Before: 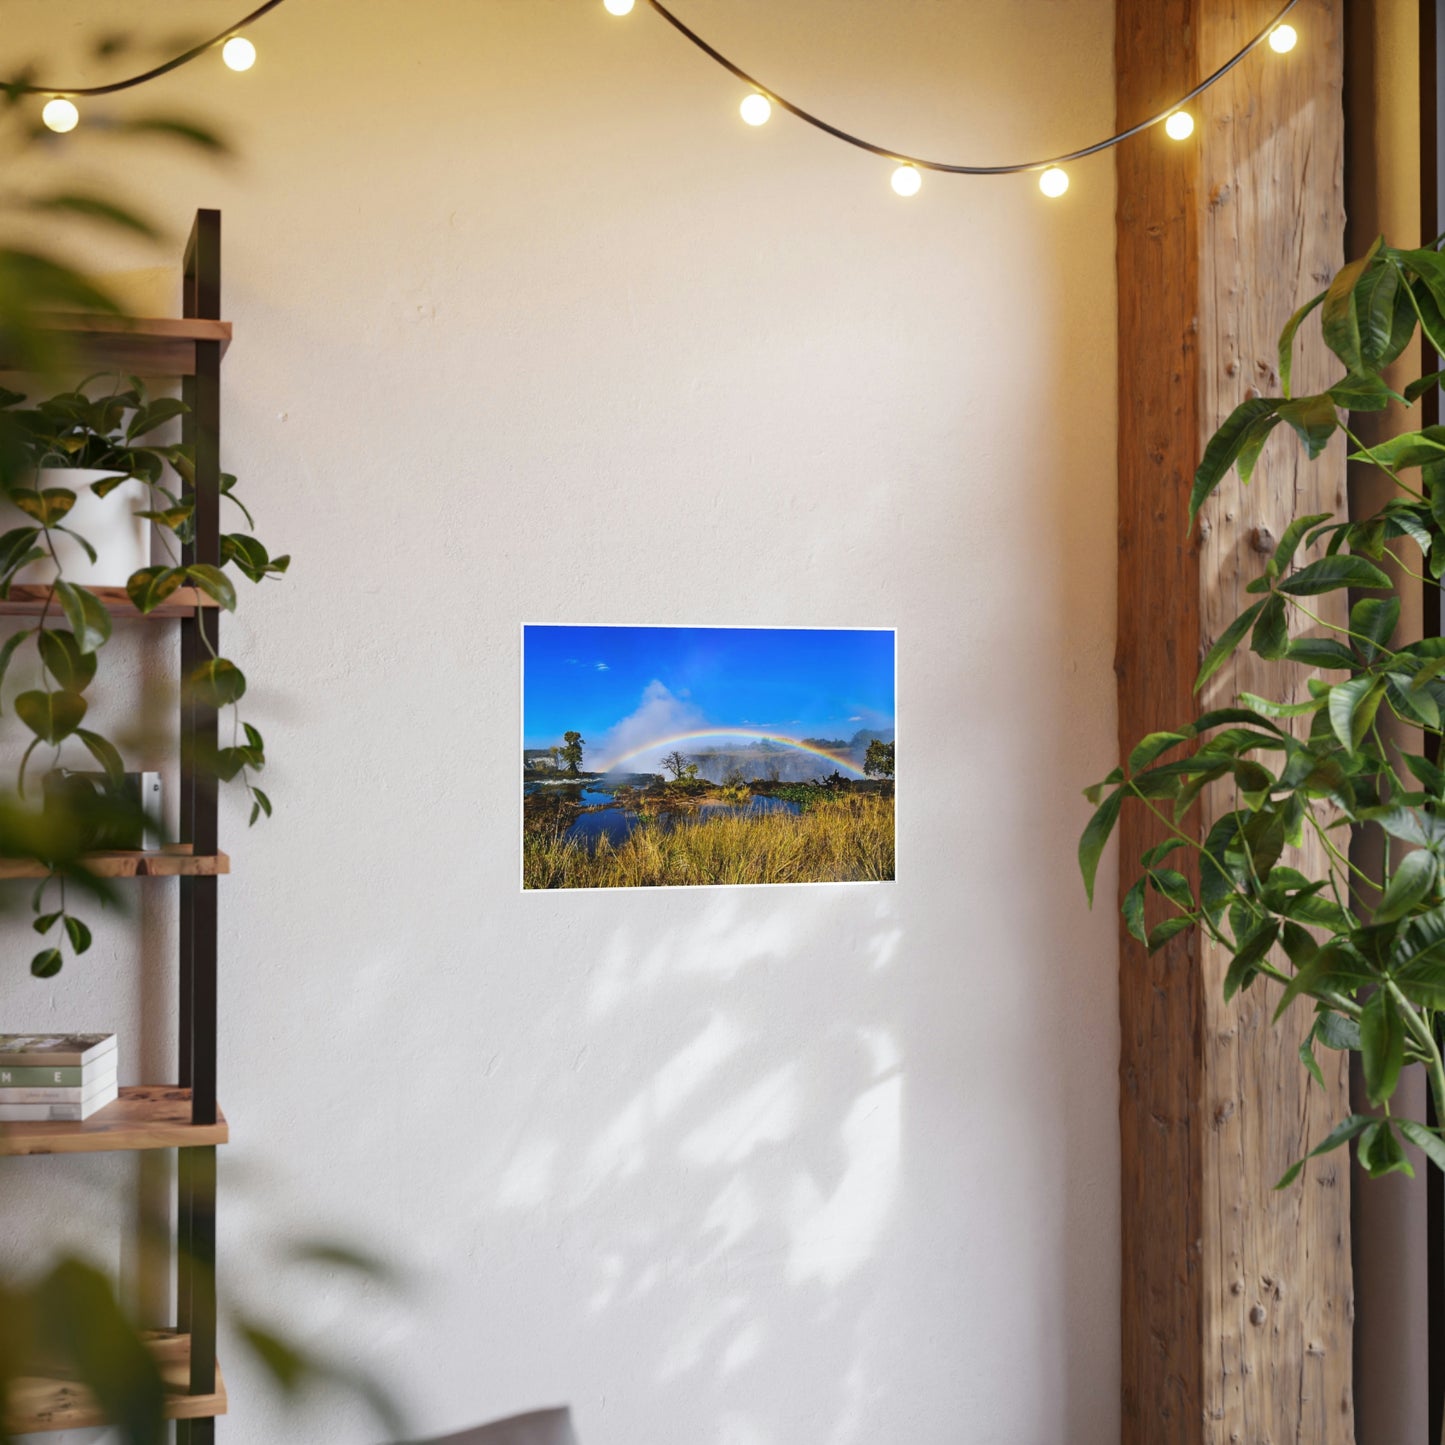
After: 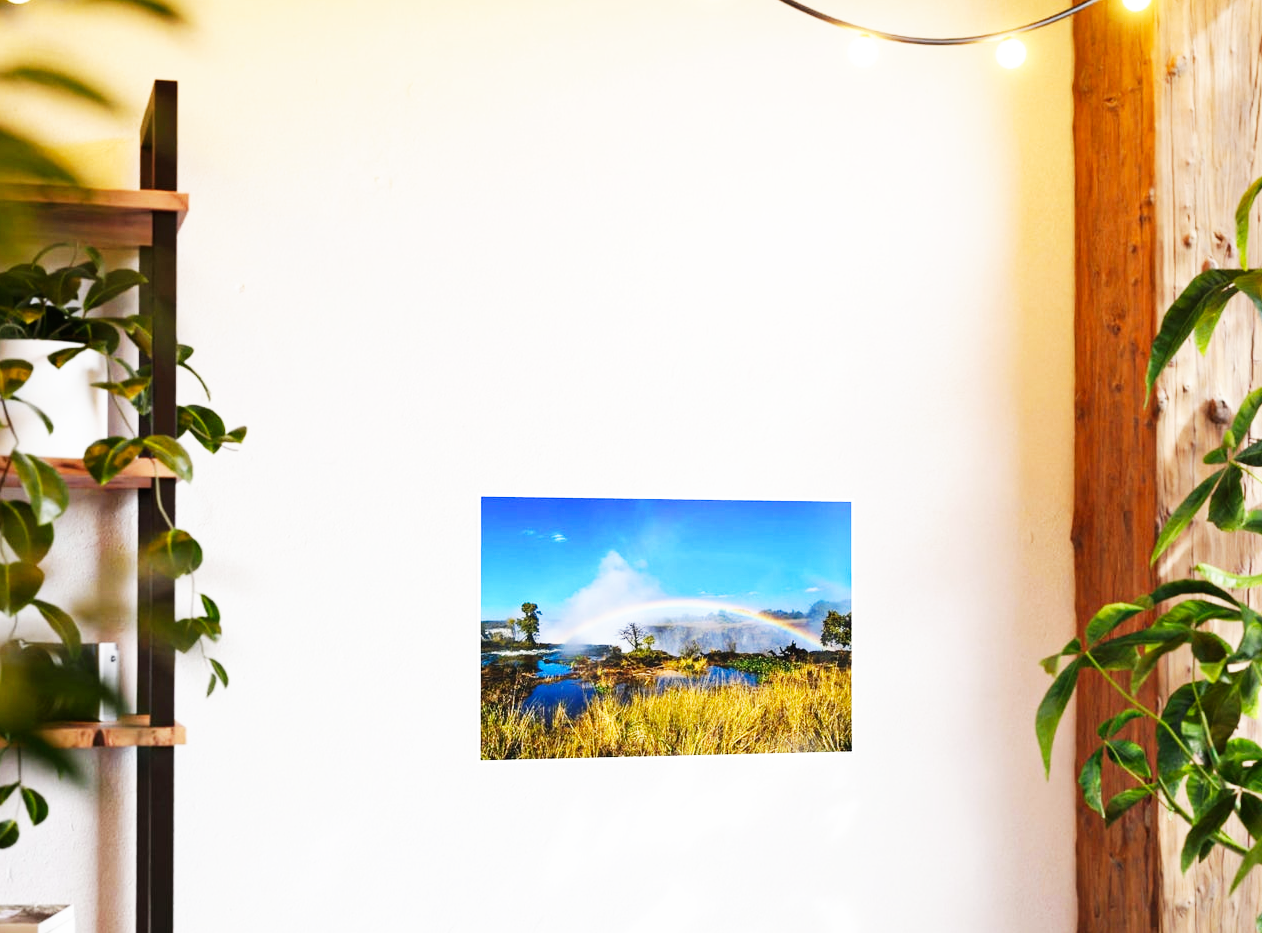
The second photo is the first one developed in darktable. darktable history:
base curve: curves: ch0 [(0, 0) (0.007, 0.004) (0.027, 0.03) (0.046, 0.07) (0.207, 0.54) (0.442, 0.872) (0.673, 0.972) (1, 1)], preserve colors none
crop: left 3.015%, top 8.969%, right 9.647%, bottom 26.457%
